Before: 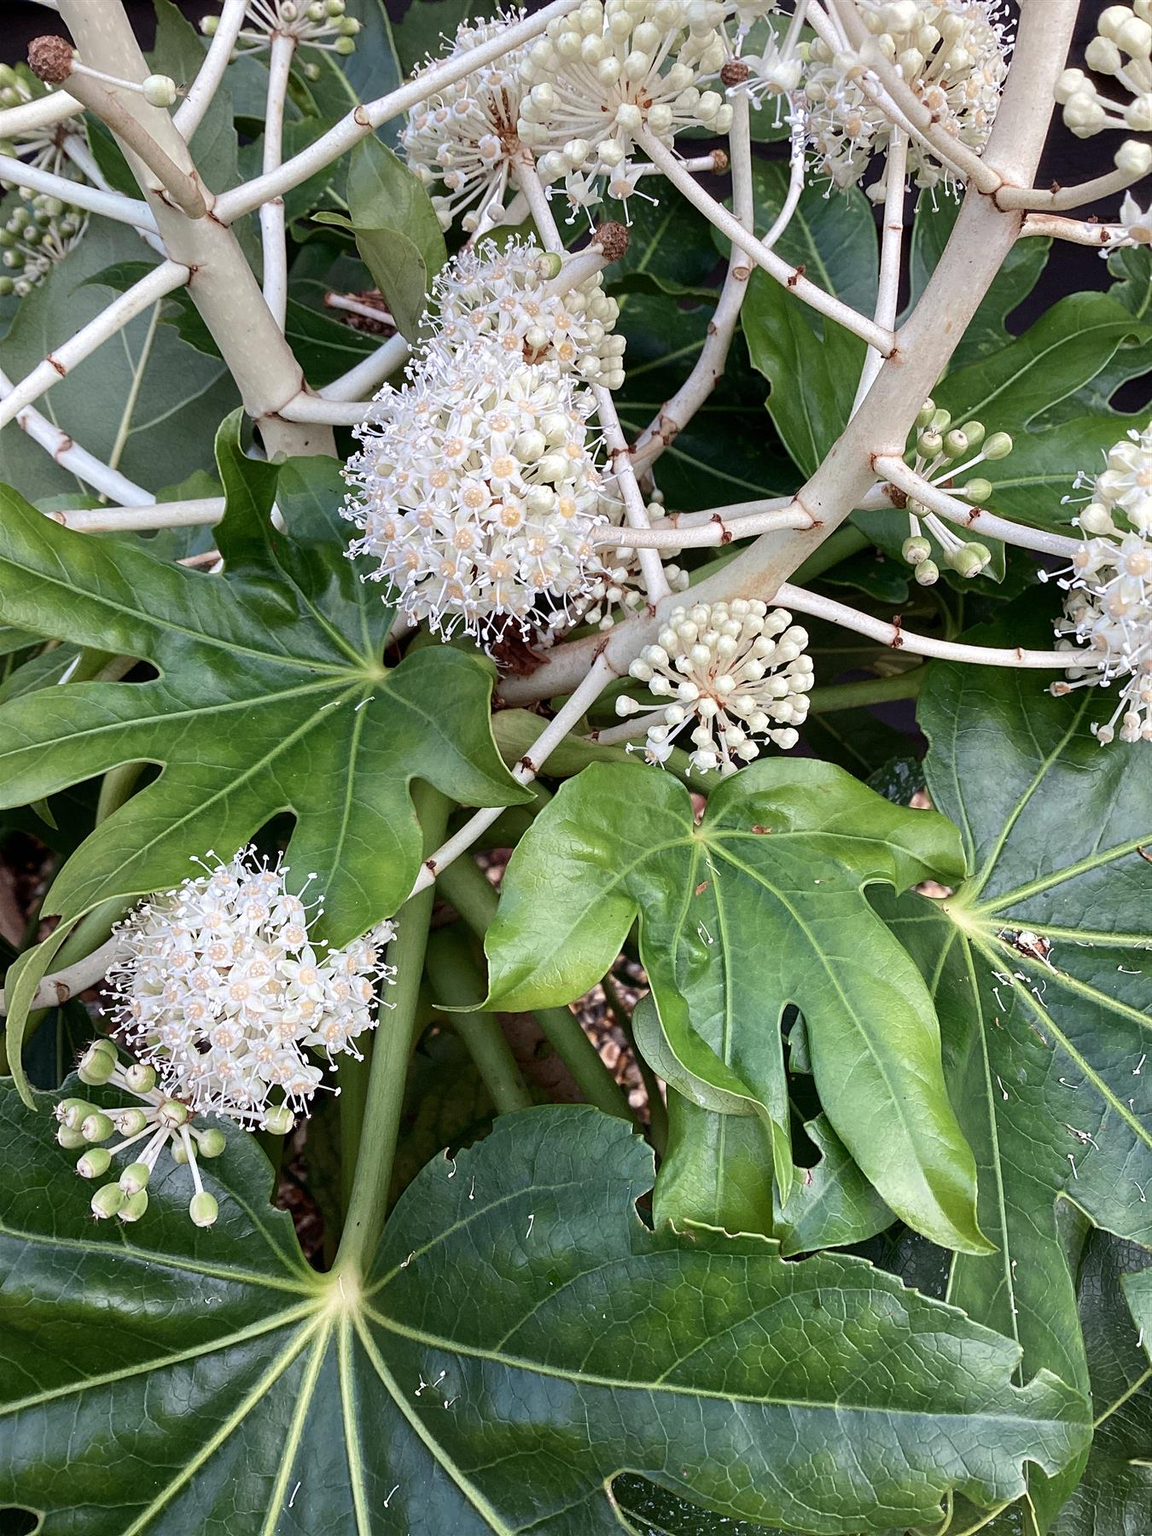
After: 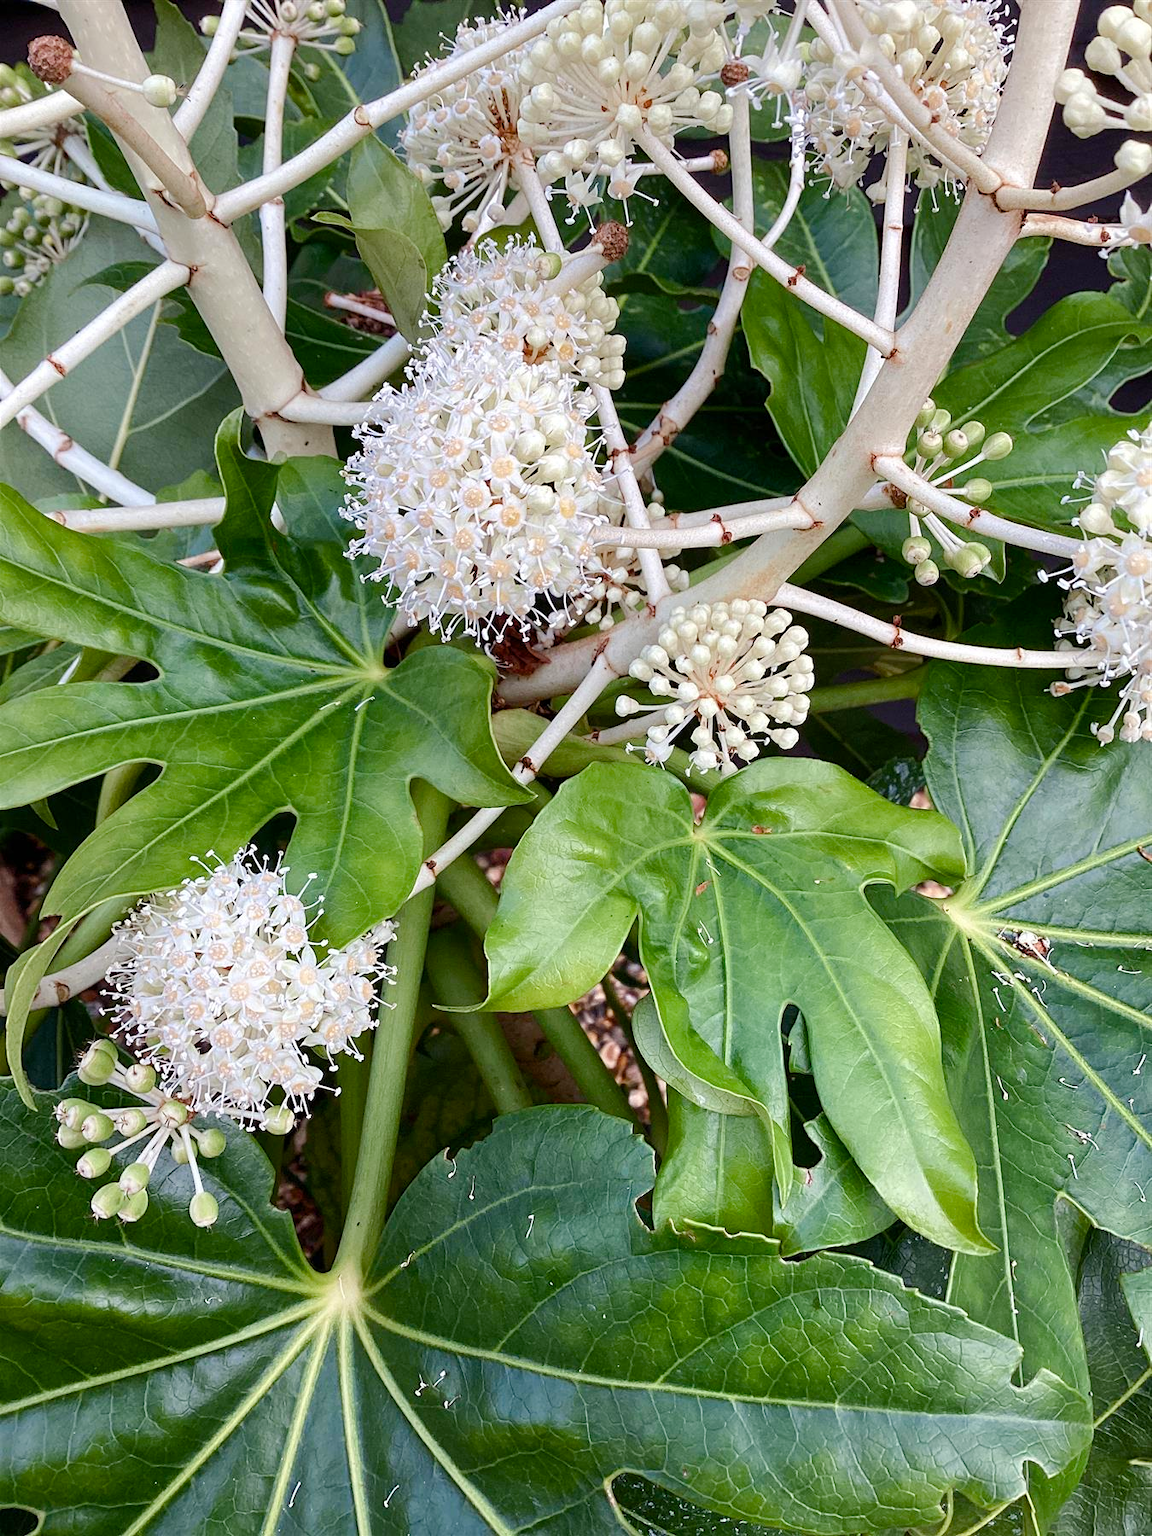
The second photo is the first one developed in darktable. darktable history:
color balance rgb: perceptual saturation grading › global saturation 20%, perceptual saturation grading › highlights -25.223%, perceptual saturation grading › shadows 26.144%, perceptual brilliance grading › mid-tones 9.124%, perceptual brilliance grading › shadows 15.836%, global vibrance 9.316%
